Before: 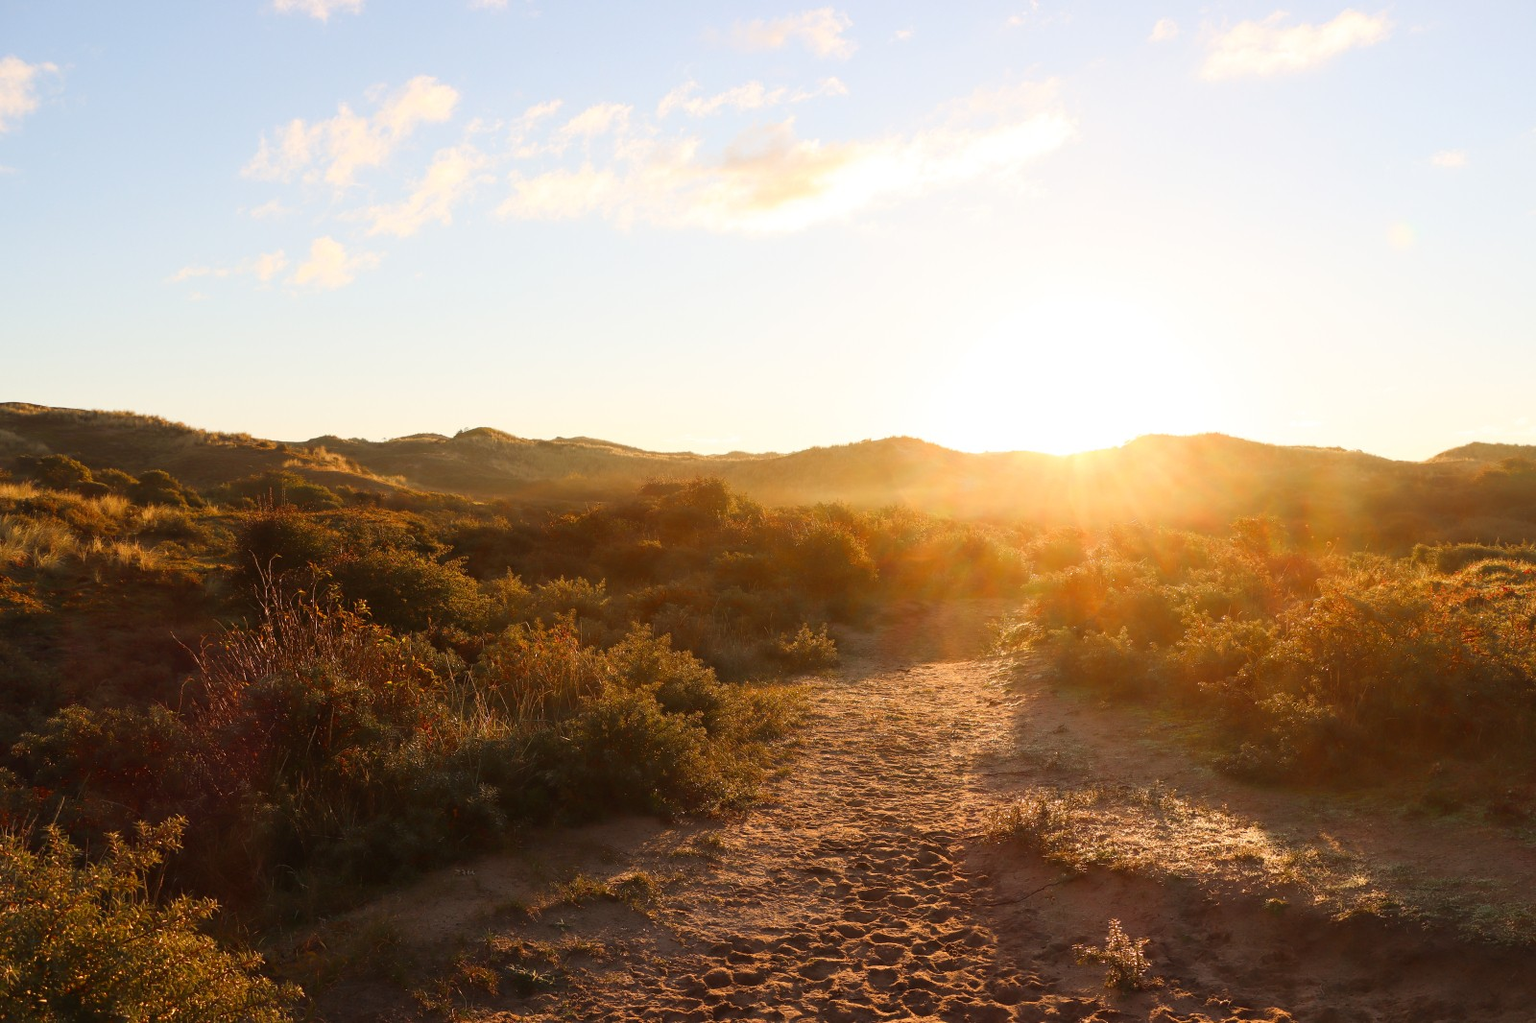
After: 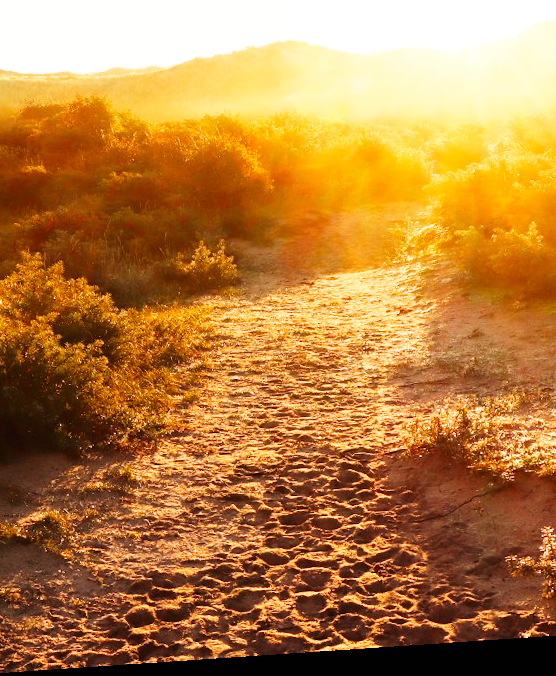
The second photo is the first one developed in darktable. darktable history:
base curve: curves: ch0 [(0, 0) (0.007, 0.004) (0.027, 0.03) (0.046, 0.07) (0.207, 0.54) (0.442, 0.872) (0.673, 0.972) (1, 1)], preserve colors none
rotate and perspective: rotation -4.2°, shear 0.006, automatic cropping off
crop: left 40.878%, top 39.176%, right 25.993%, bottom 3.081%
